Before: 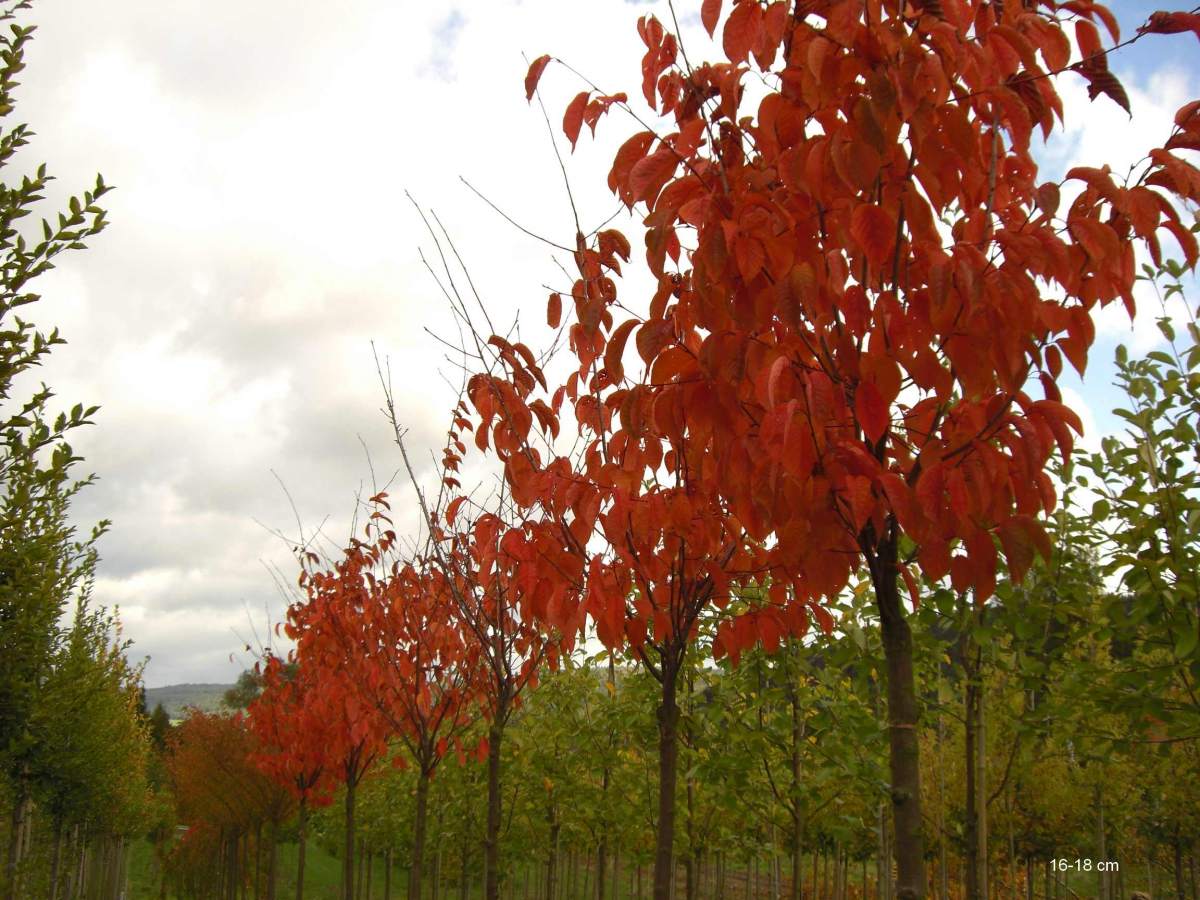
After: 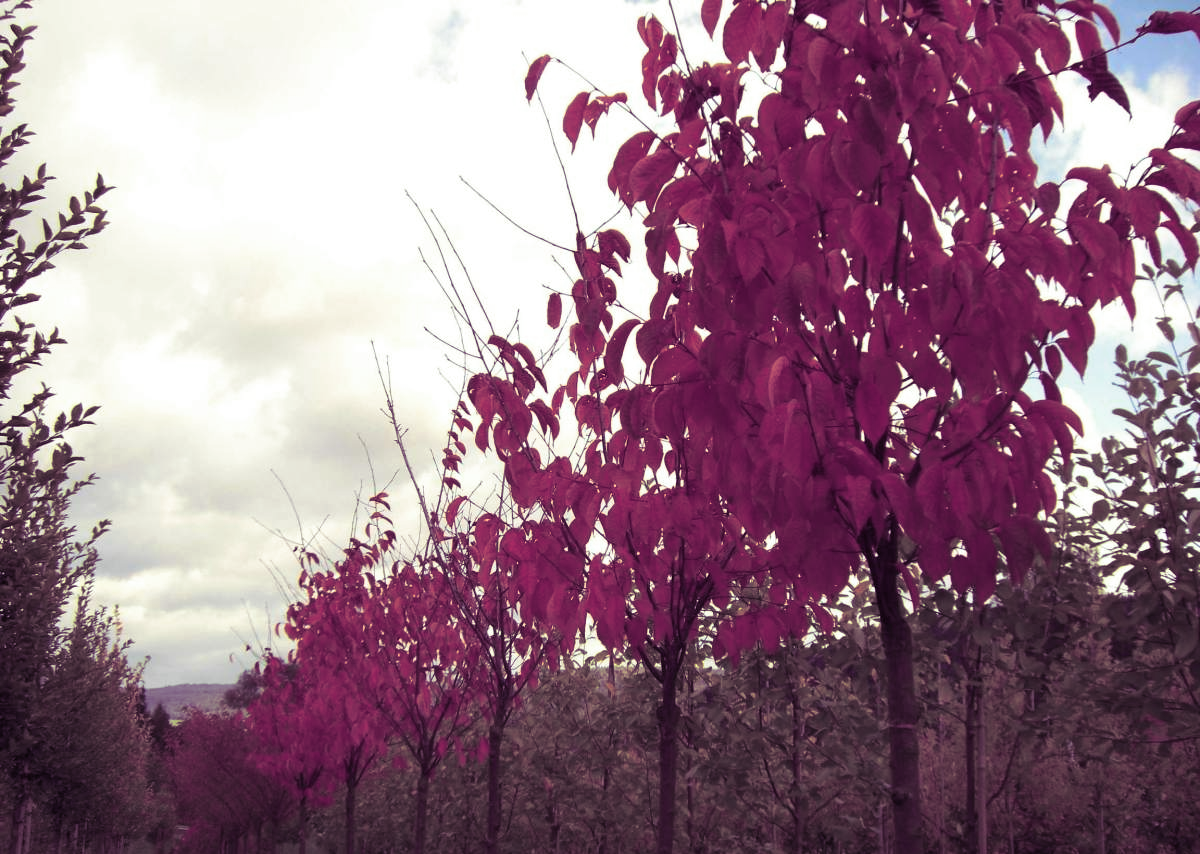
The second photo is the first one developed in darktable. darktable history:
crop and rotate: top 0%, bottom 5.097%
split-toning: shadows › hue 277.2°, shadows › saturation 0.74
